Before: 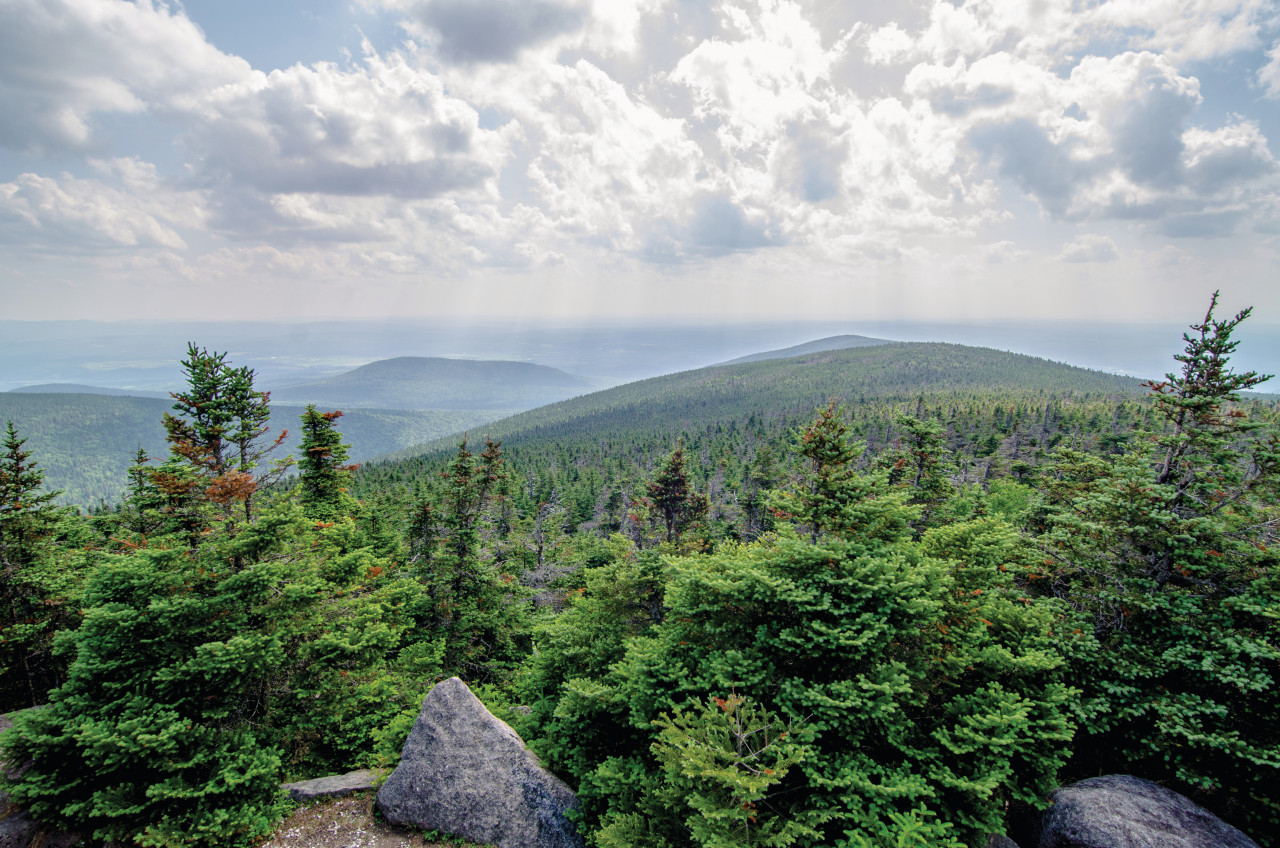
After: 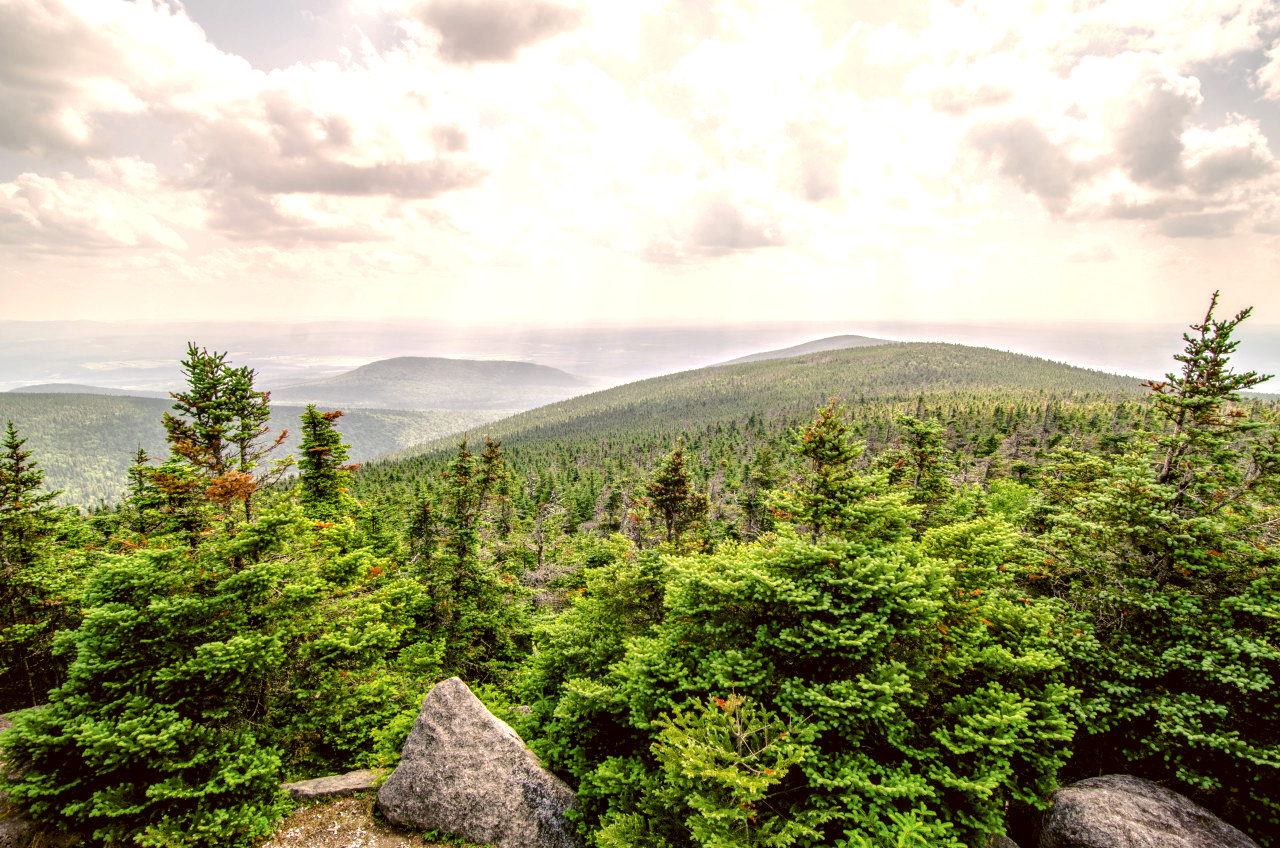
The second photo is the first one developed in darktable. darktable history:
color correction: highlights a* 8.57, highlights b* 15.74, shadows a* -0.449, shadows b* 26.24
exposure: black level correction 0, exposure 0.704 EV, compensate highlight preservation false
local contrast: detail 130%
